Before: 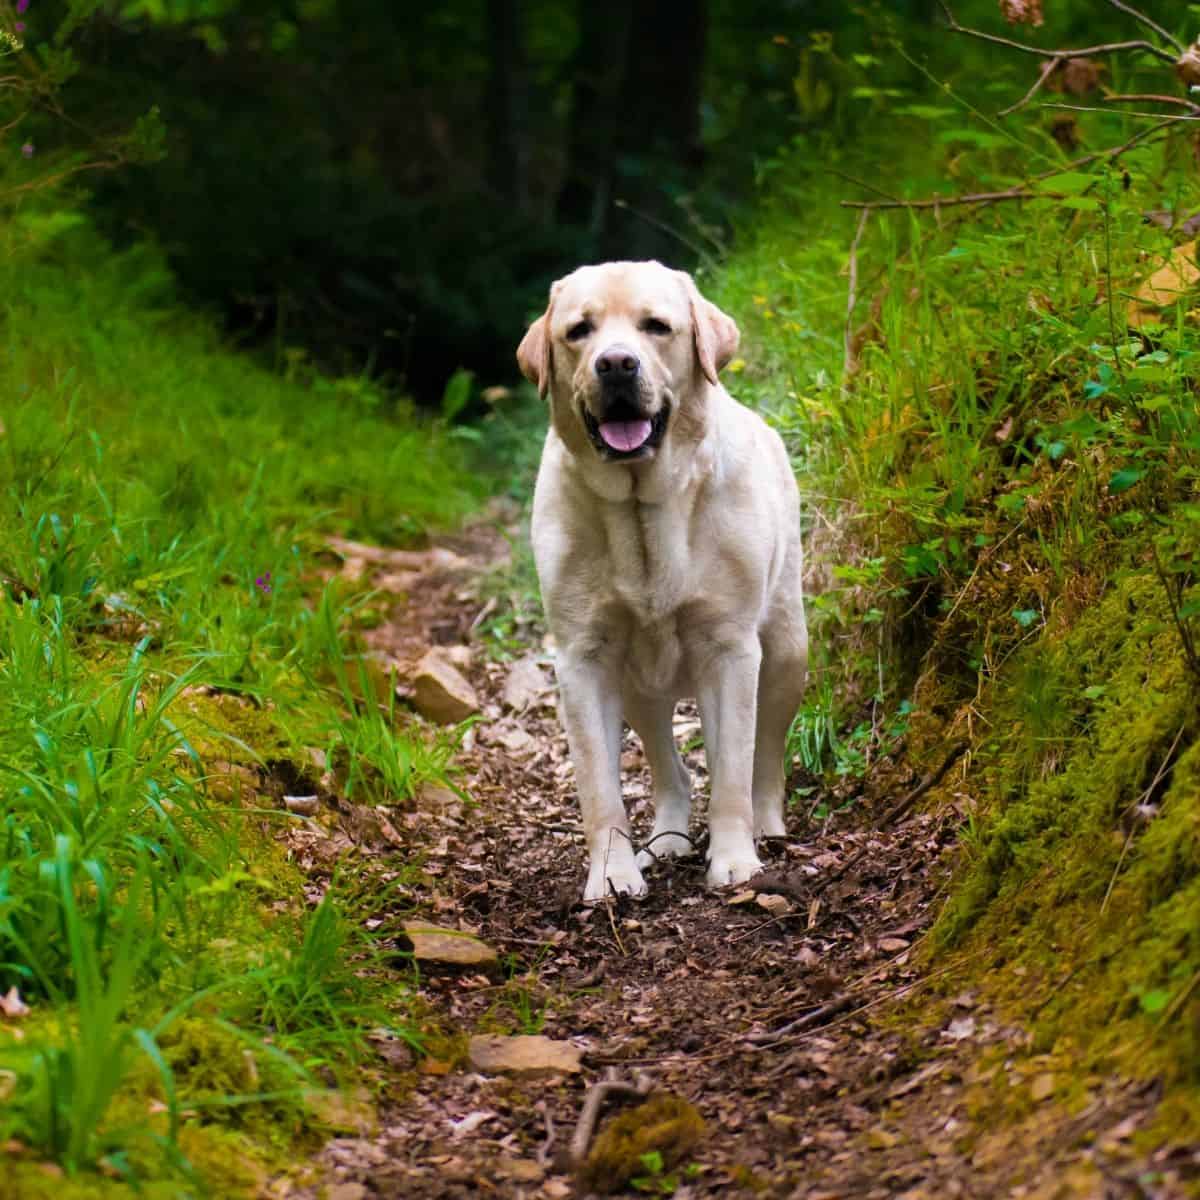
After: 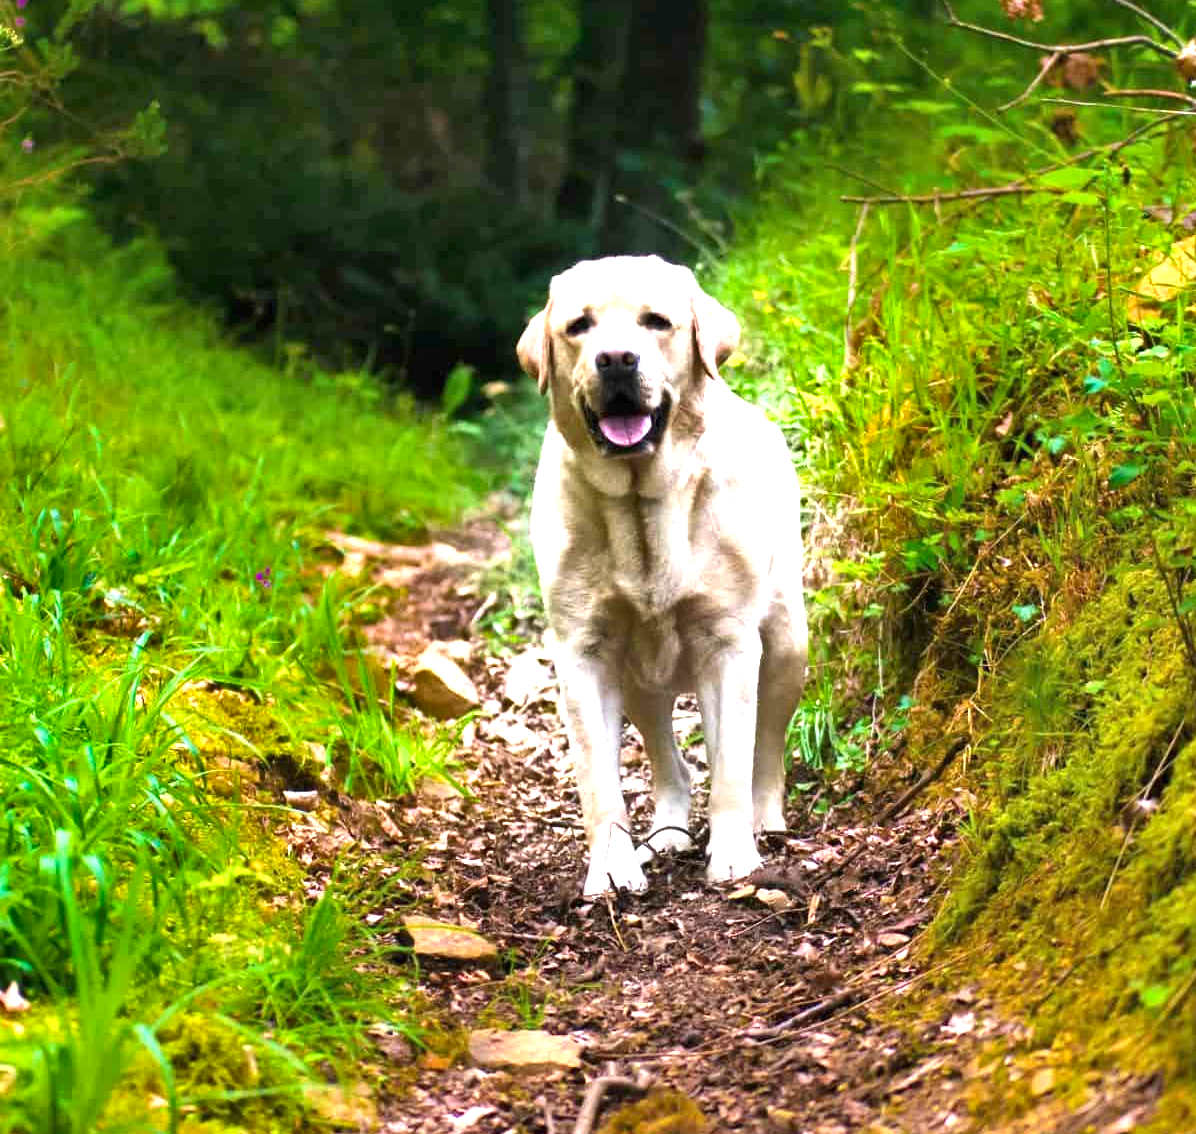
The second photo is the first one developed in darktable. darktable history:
exposure: black level correction 0, exposure 1.45 EV, compensate exposure bias true, compensate highlight preservation false
shadows and highlights: shadows 43.71, white point adjustment -1.46, soften with gaussian
crop: top 0.448%, right 0.264%, bottom 5.045%
